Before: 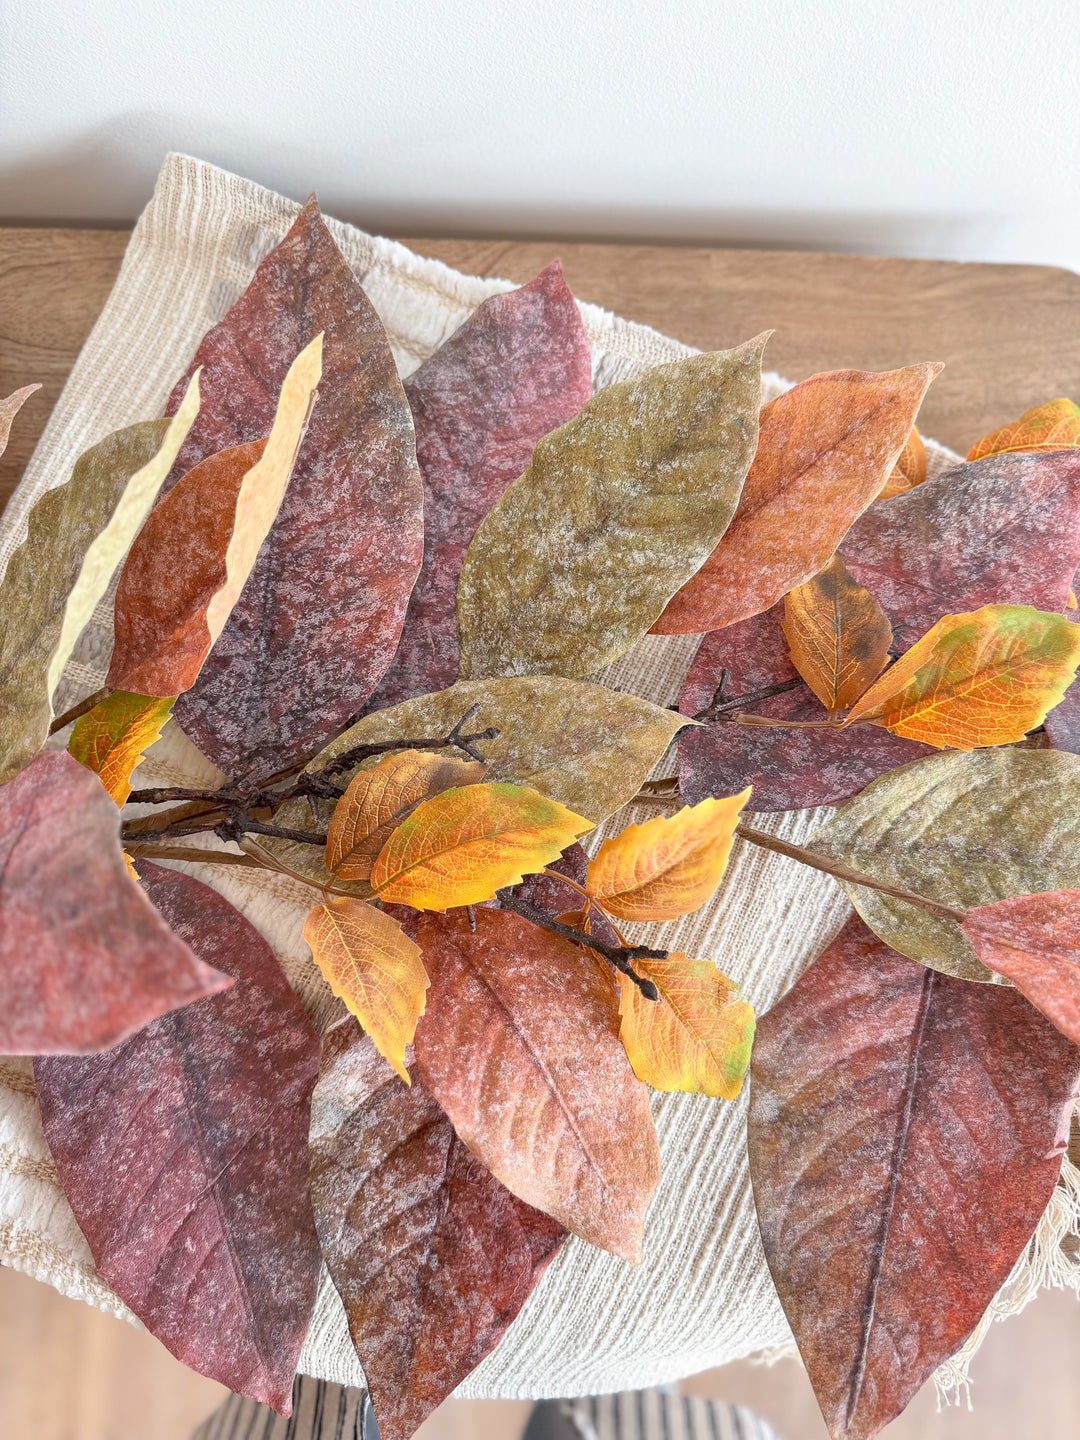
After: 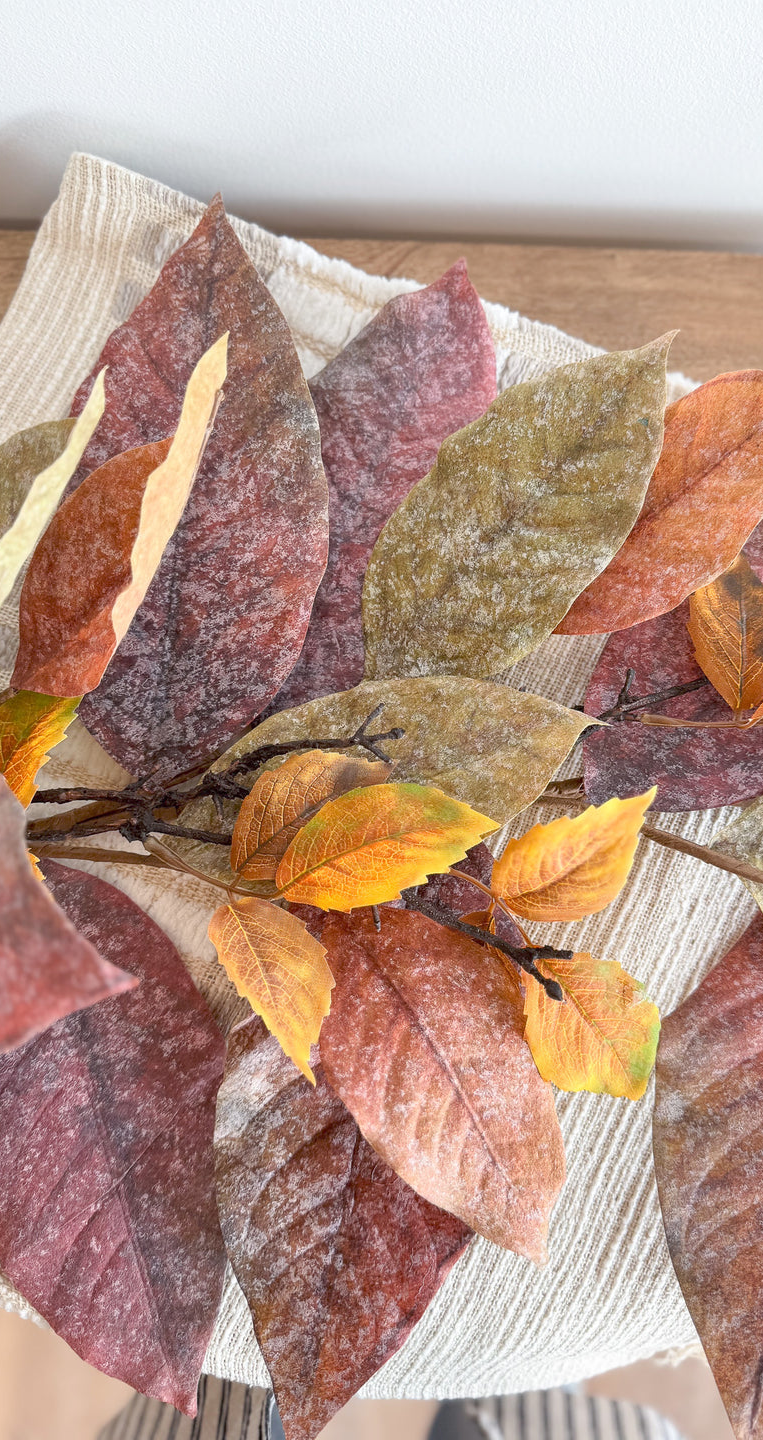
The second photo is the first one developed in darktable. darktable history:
crop and rotate: left 8.957%, right 20.326%
